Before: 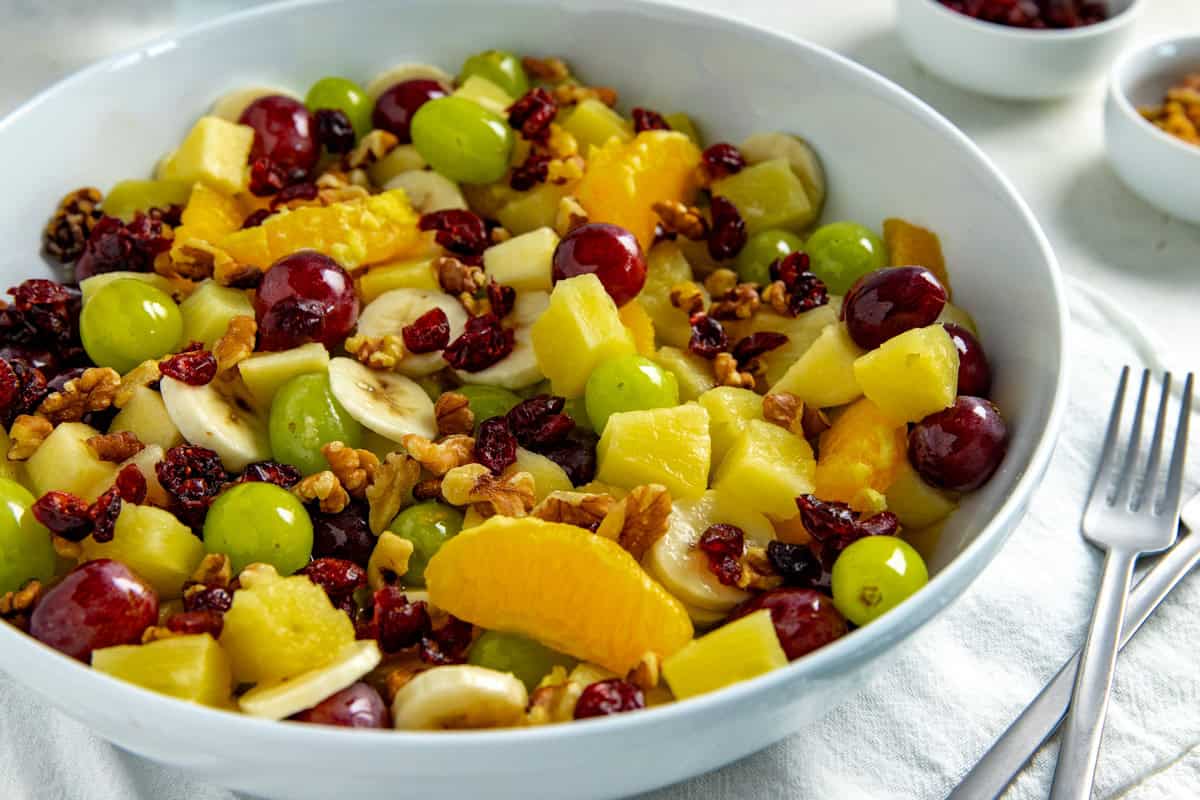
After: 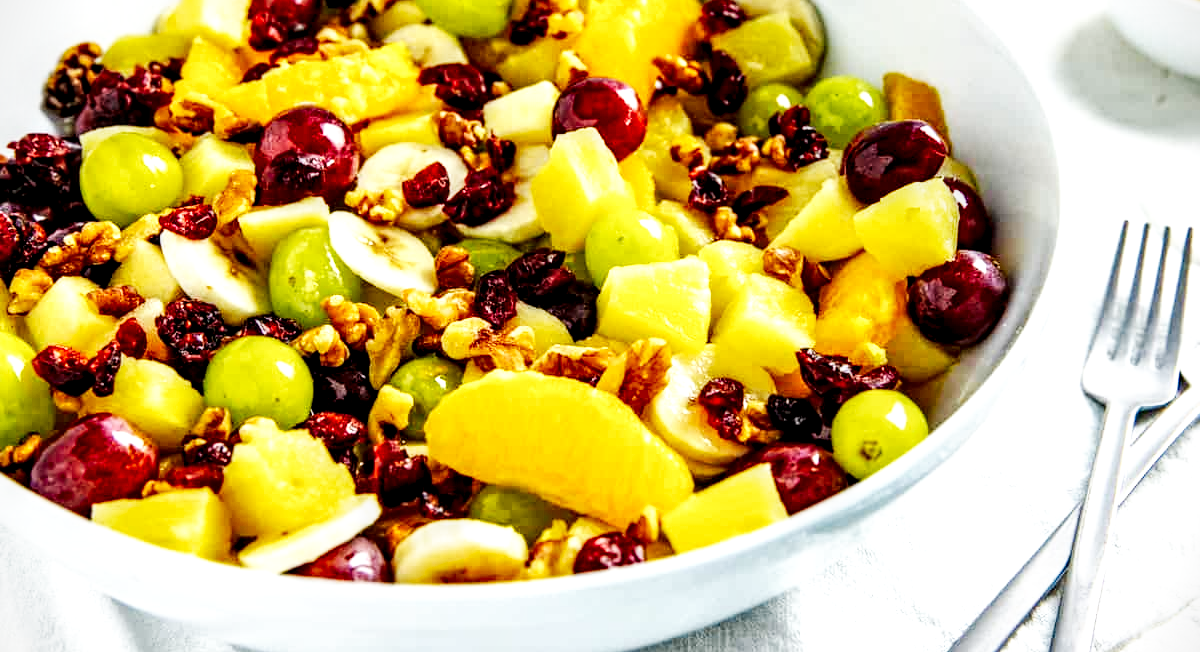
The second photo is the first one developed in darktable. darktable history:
base curve: curves: ch0 [(0, 0) (0.007, 0.004) (0.027, 0.03) (0.046, 0.07) (0.207, 0.54) (0.442, 0.872) (0.673, 0.972) (1, 1)], preserve colors none
local contrast: highlights 60%, shadows 64%, detail 160%
crop and rotate: top 18.455%
color zones: curves: ch0 [(0.25, 0.5) (0.428, 0.473) (0.75, 0.5)]; ch1 [(0.243, 0.479) (0.398, 0.452) (0.75, 0.5)]
vignetting: fall-off start 99.29%
